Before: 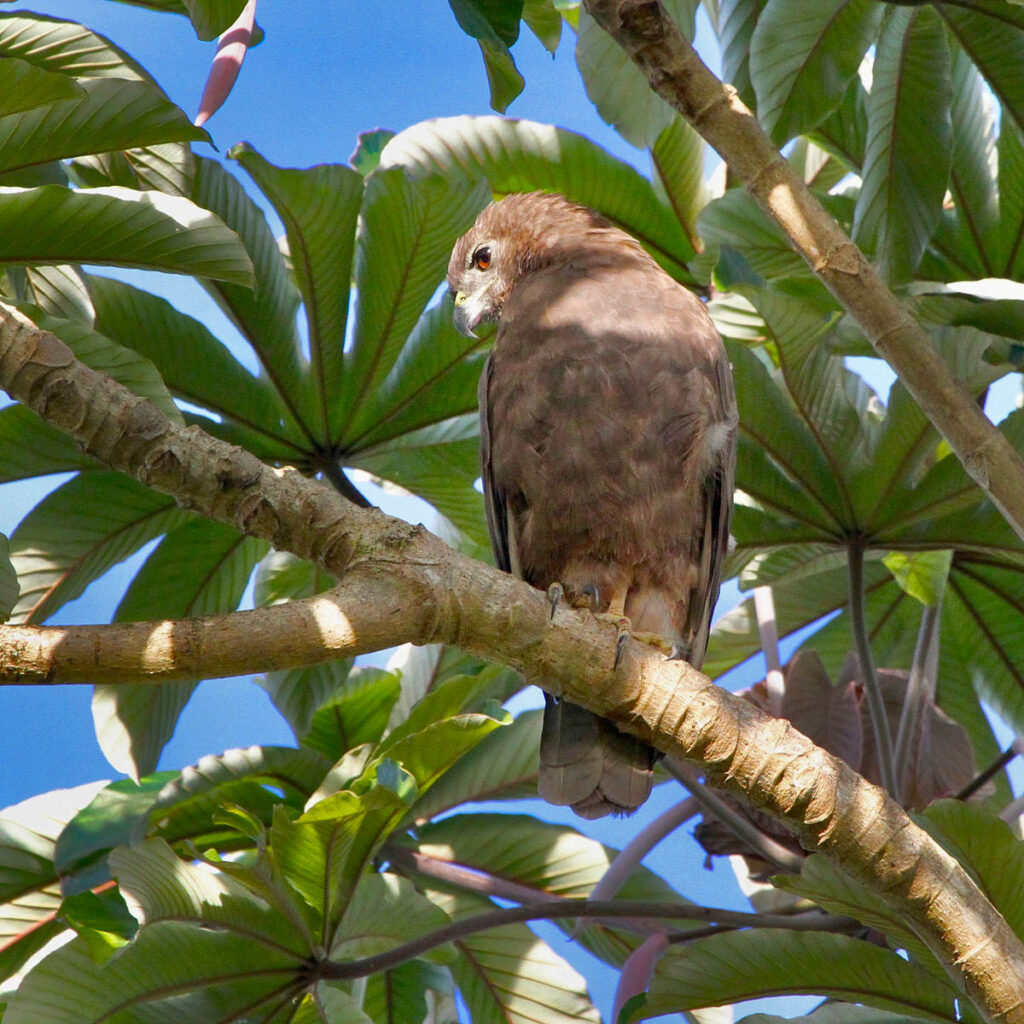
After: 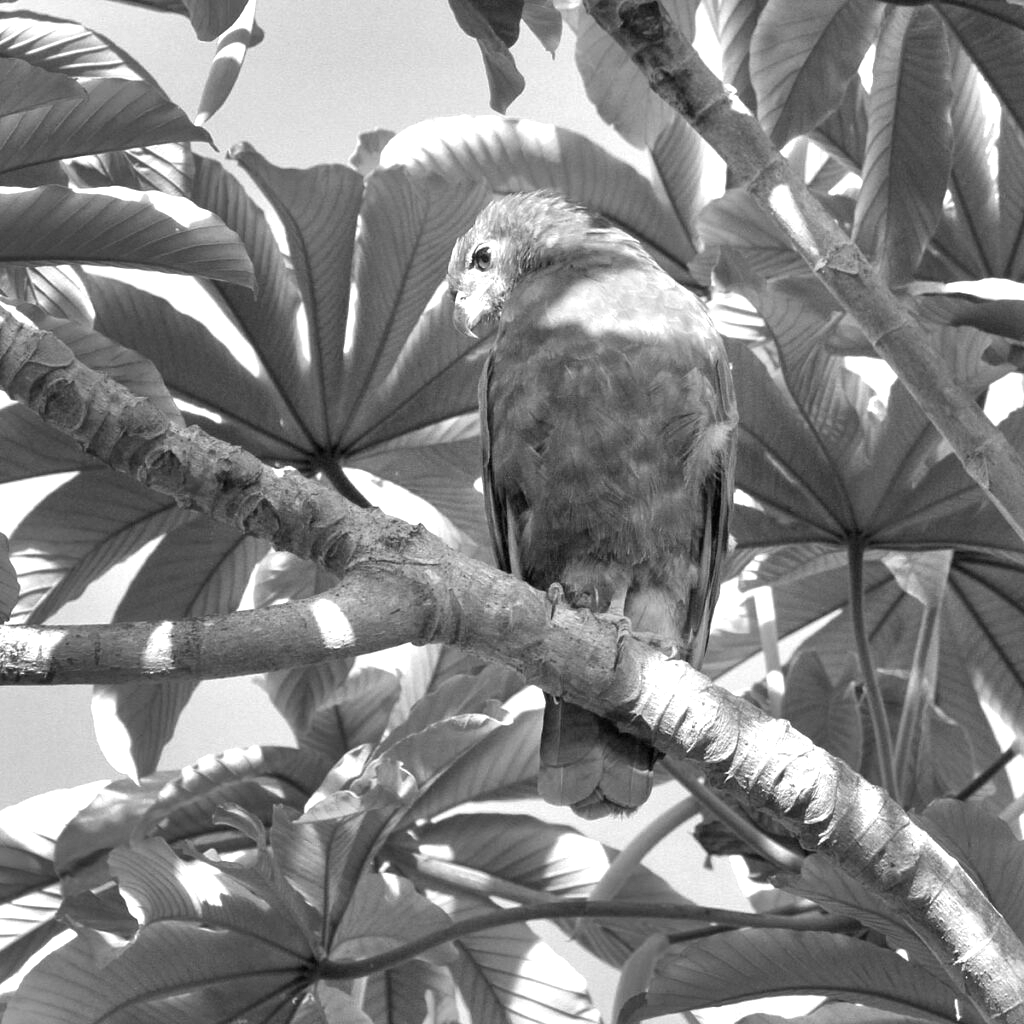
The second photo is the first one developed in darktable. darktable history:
exposure: black level correction 0, exposure 1 EV, compensate highlight preservation false
color calibration: output gray [0.267, 0.423, 0.261, 0], illuminant Planckian (black body), x 0.352, y 0.353, temperature 4824.74 K, saturation algorithm version 1 (2020)
